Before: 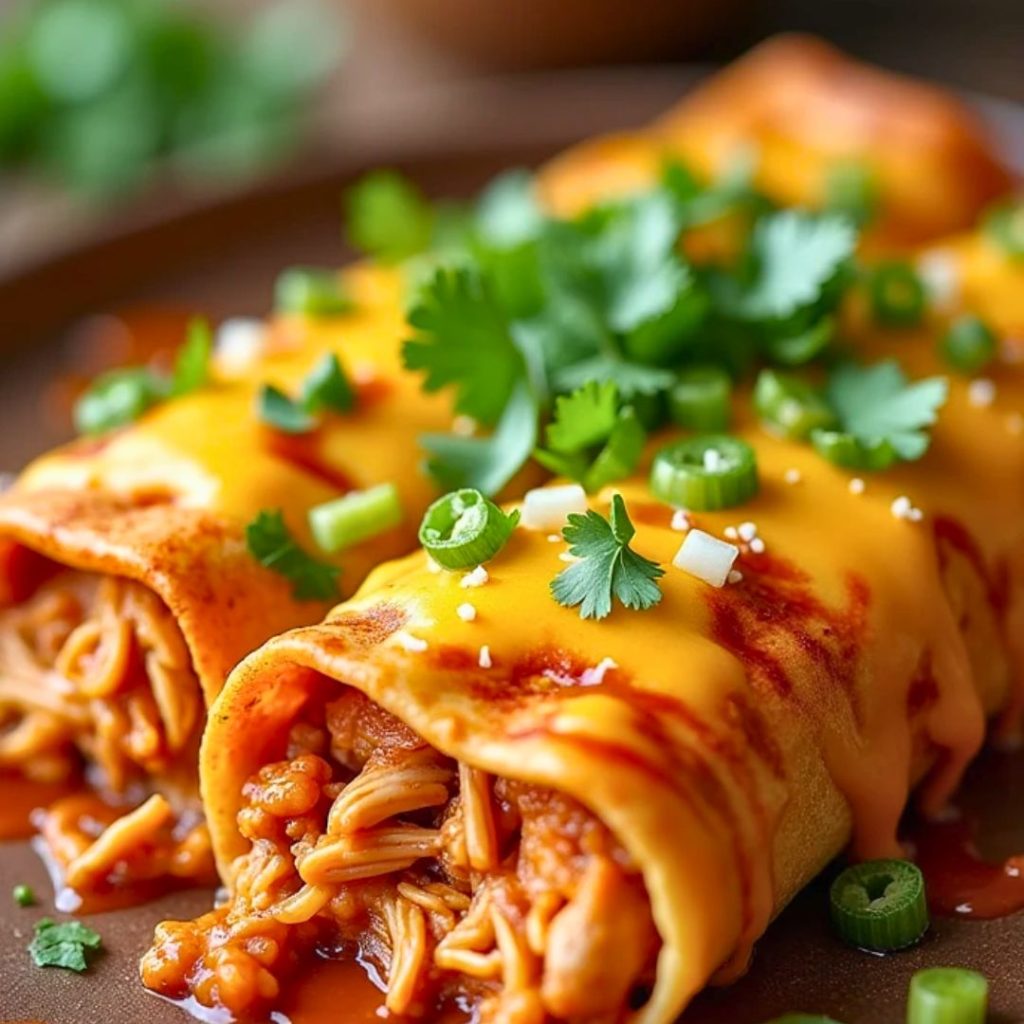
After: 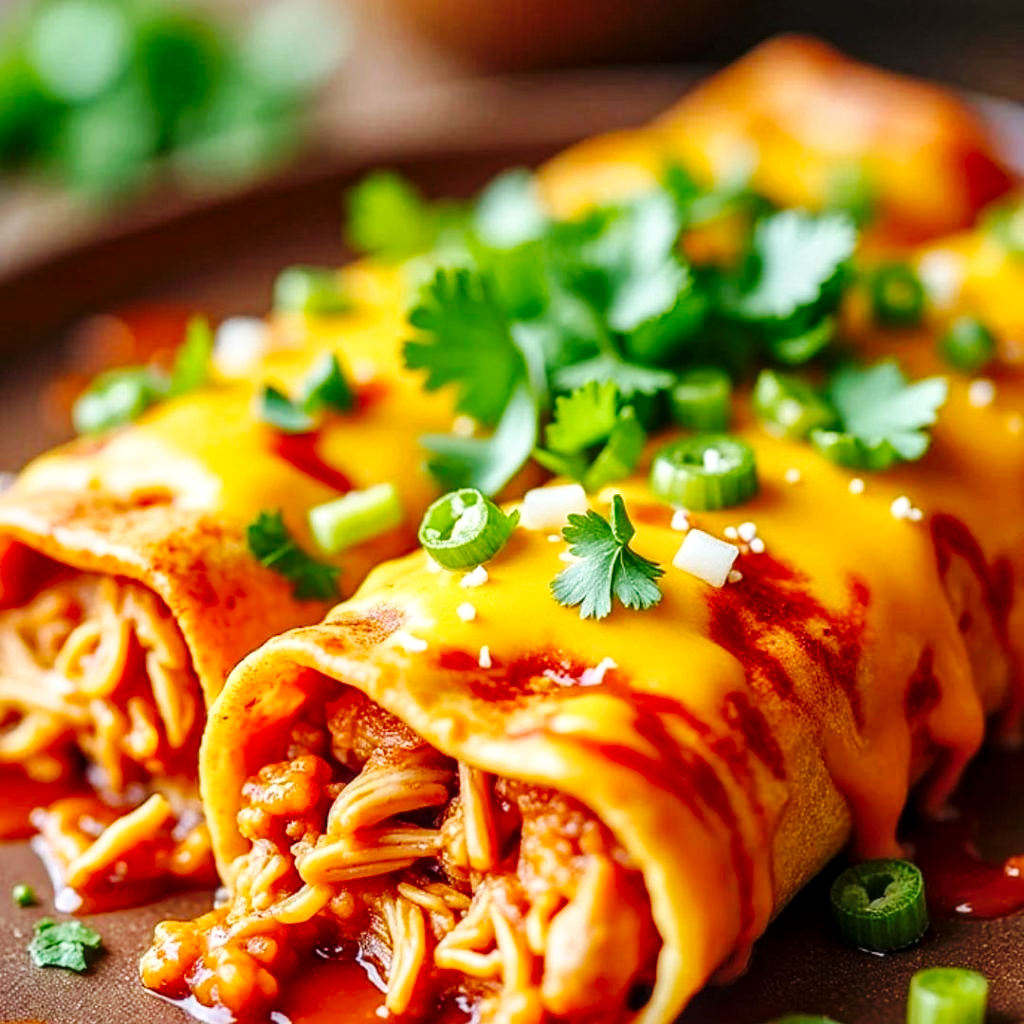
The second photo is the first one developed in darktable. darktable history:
base curve: curves: ch0 [(0, 0) (0.036, 0.025) (0.121, 0.166) (0.206, 0.329) (0.605, 0.79) (1, 1)], preserve colors none
local contrast: on, module defaults
exposure: compensate exposure bias true, compensate highlight preservation false
